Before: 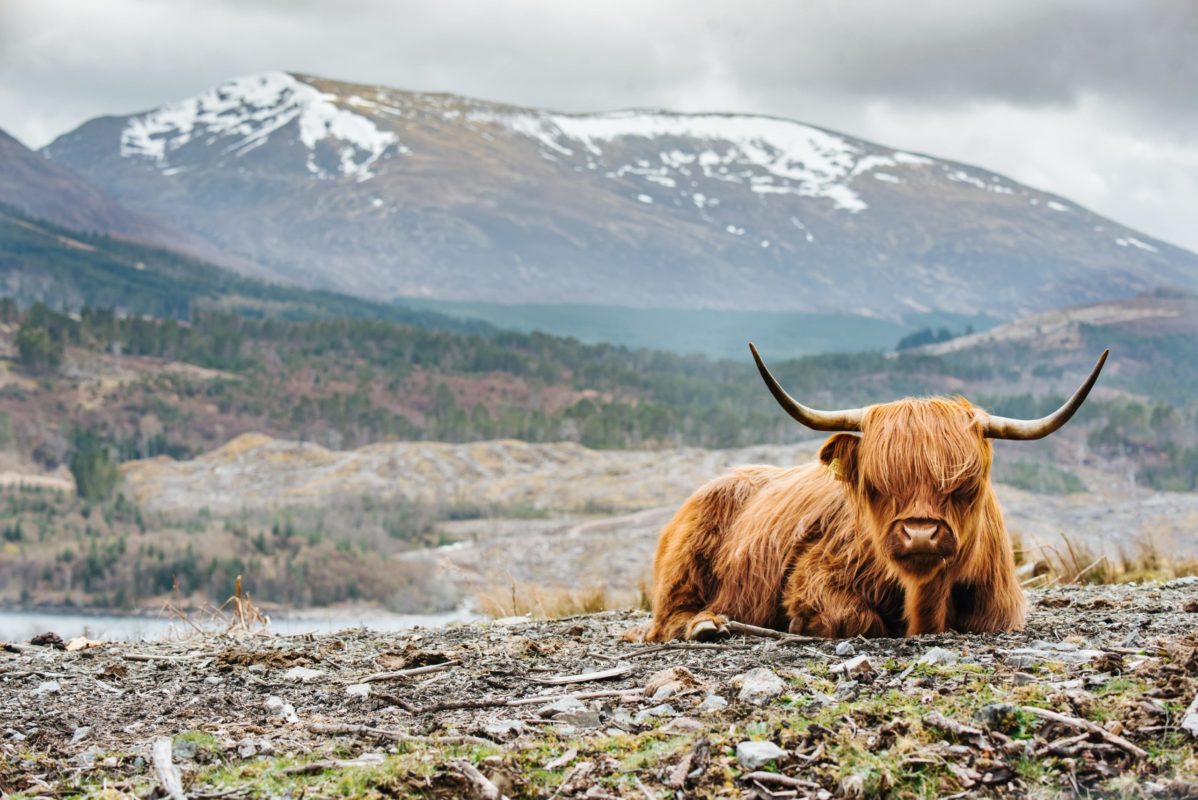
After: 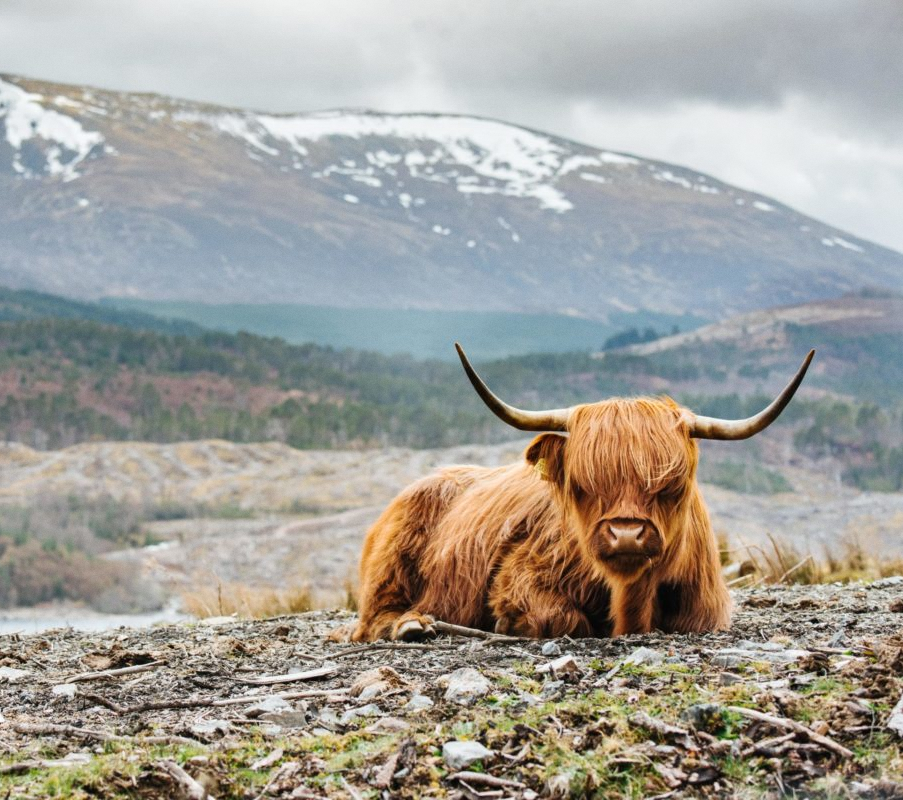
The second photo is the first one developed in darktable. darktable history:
crop and rotate: left 24.6%
grain: coarseness 0.09 ISO, strength 10%
tone equalizer: on, module defaults
